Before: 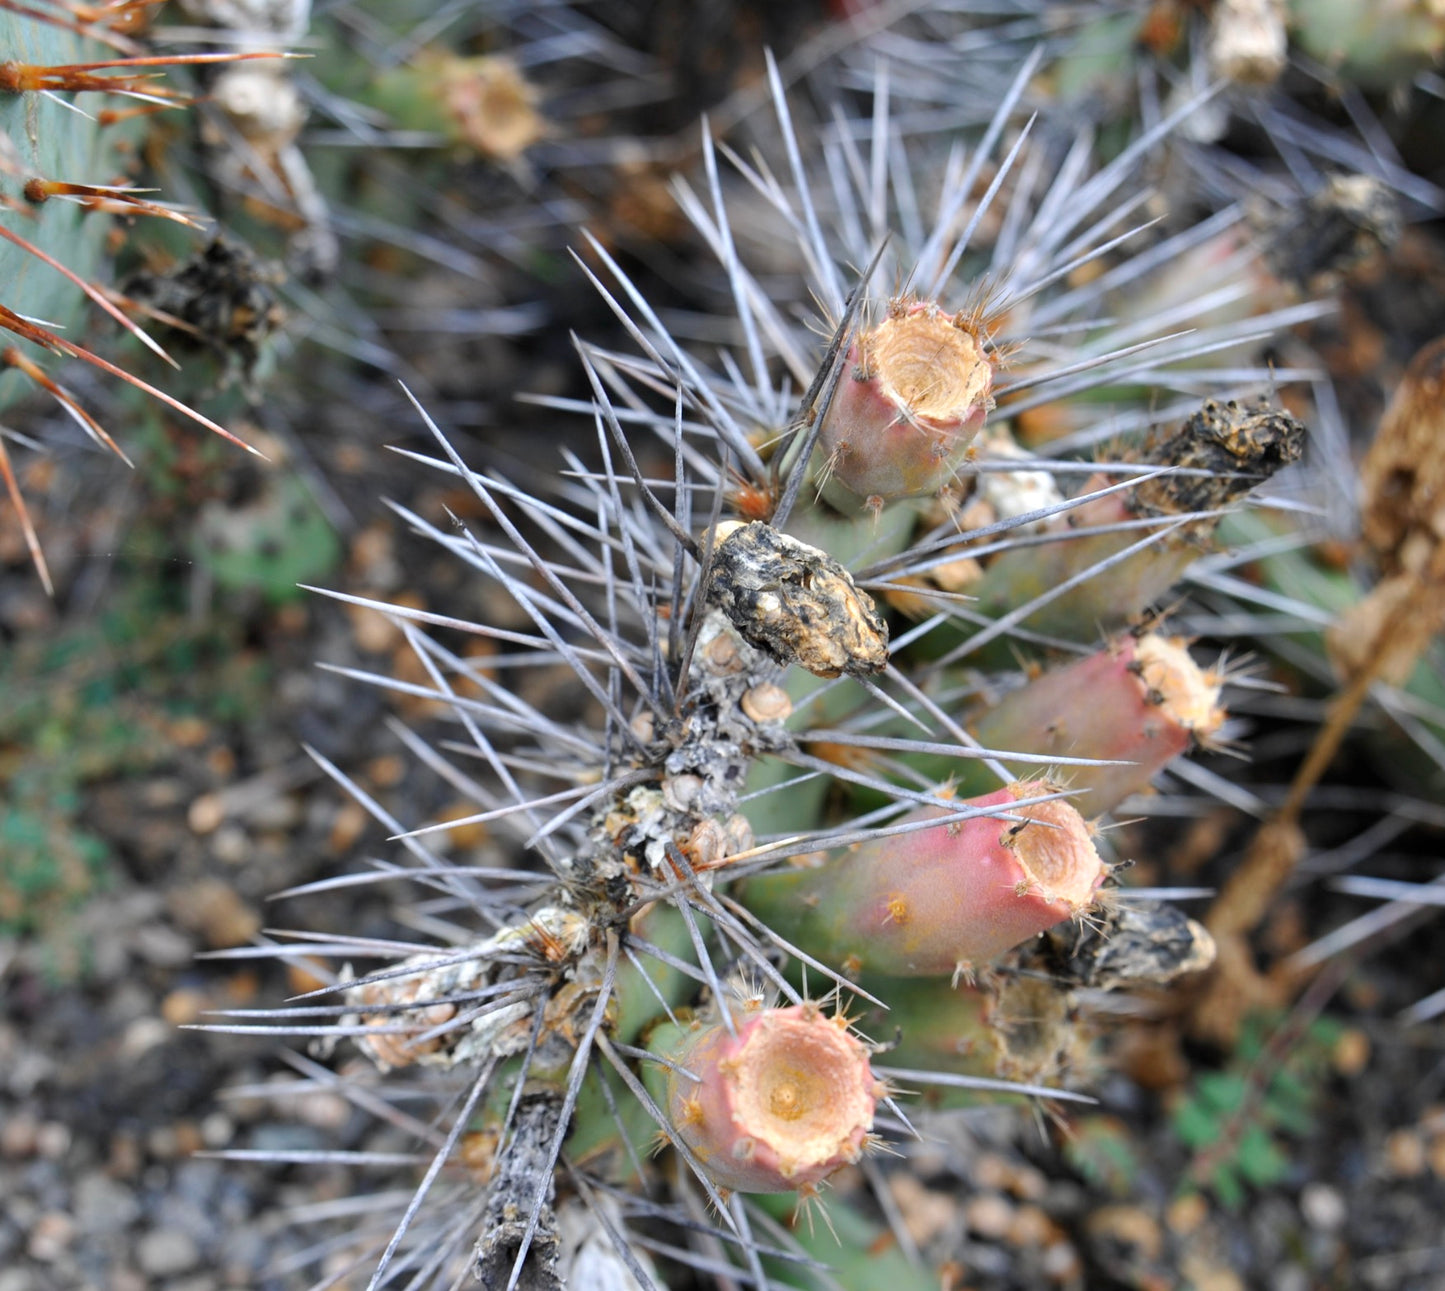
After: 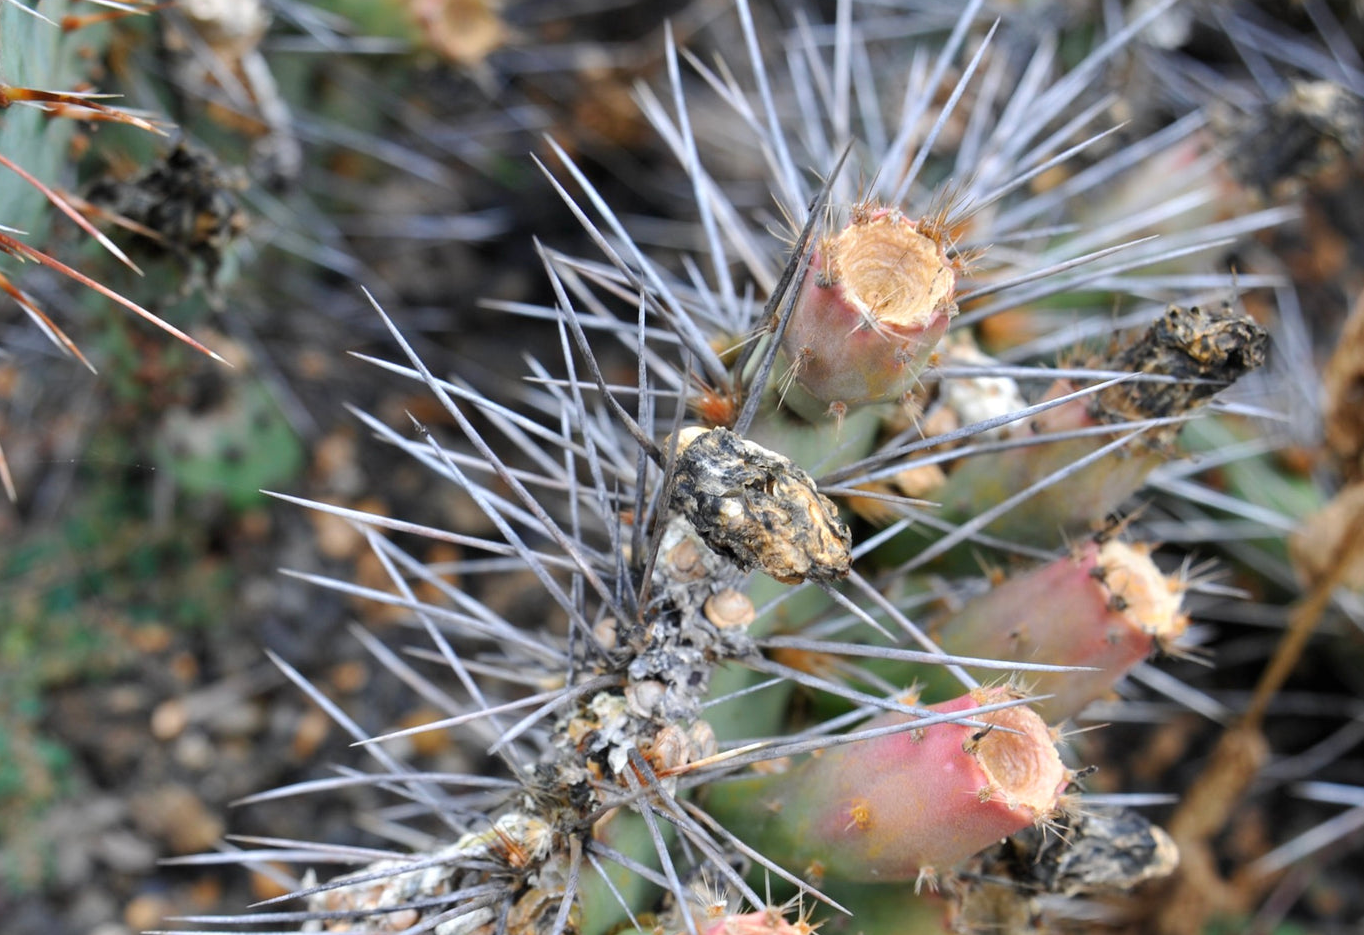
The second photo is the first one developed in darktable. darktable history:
crop: left 2.573%, top 7.317%, right 2.984%, bottom 20.193%
